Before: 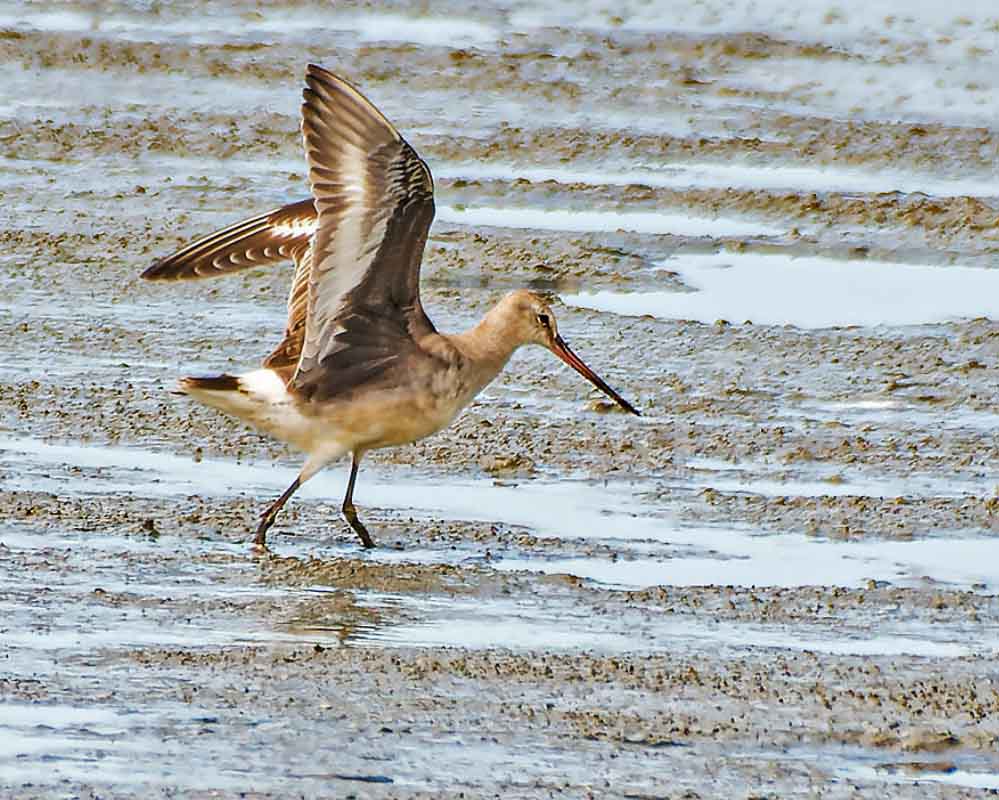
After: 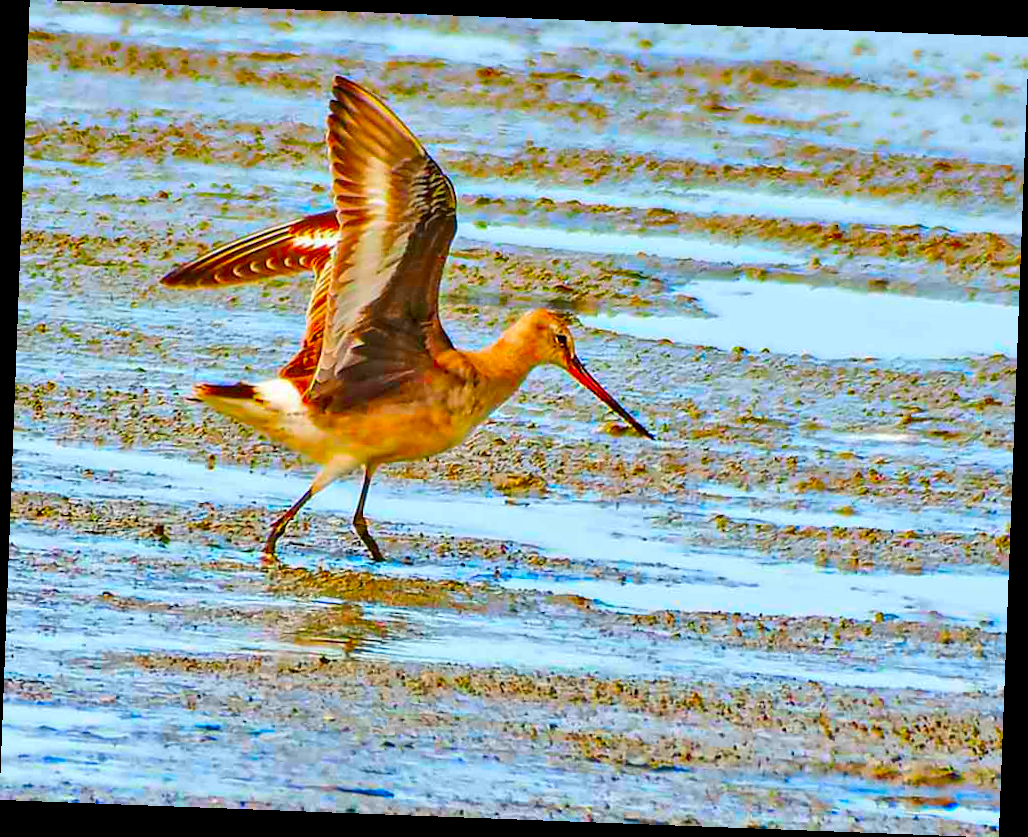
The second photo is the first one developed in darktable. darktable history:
color correction: saturation 3
rotate and perspective: rotation 2.17°, automatic cropping off
